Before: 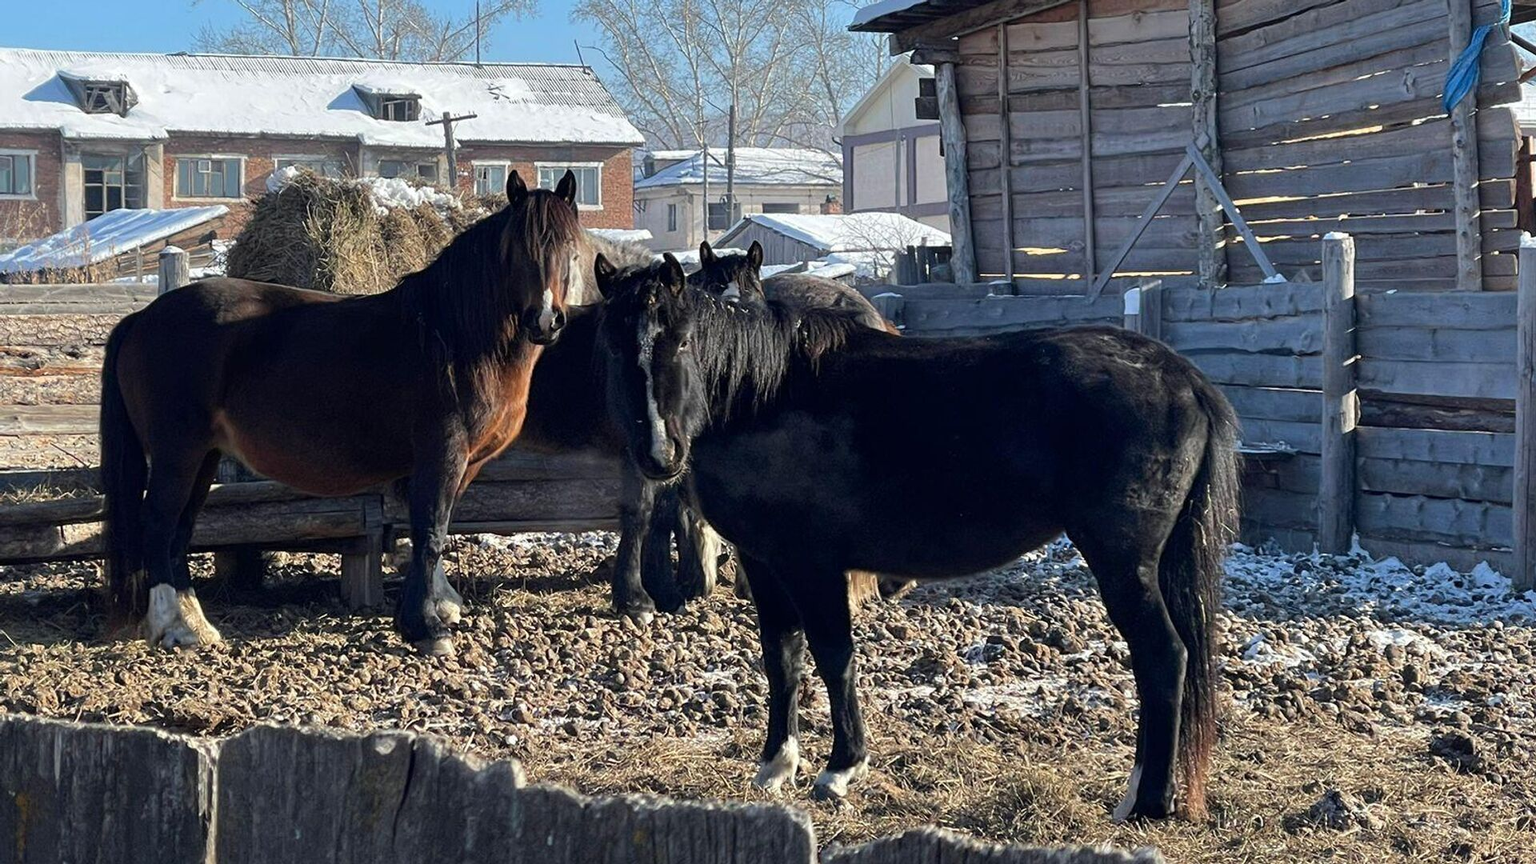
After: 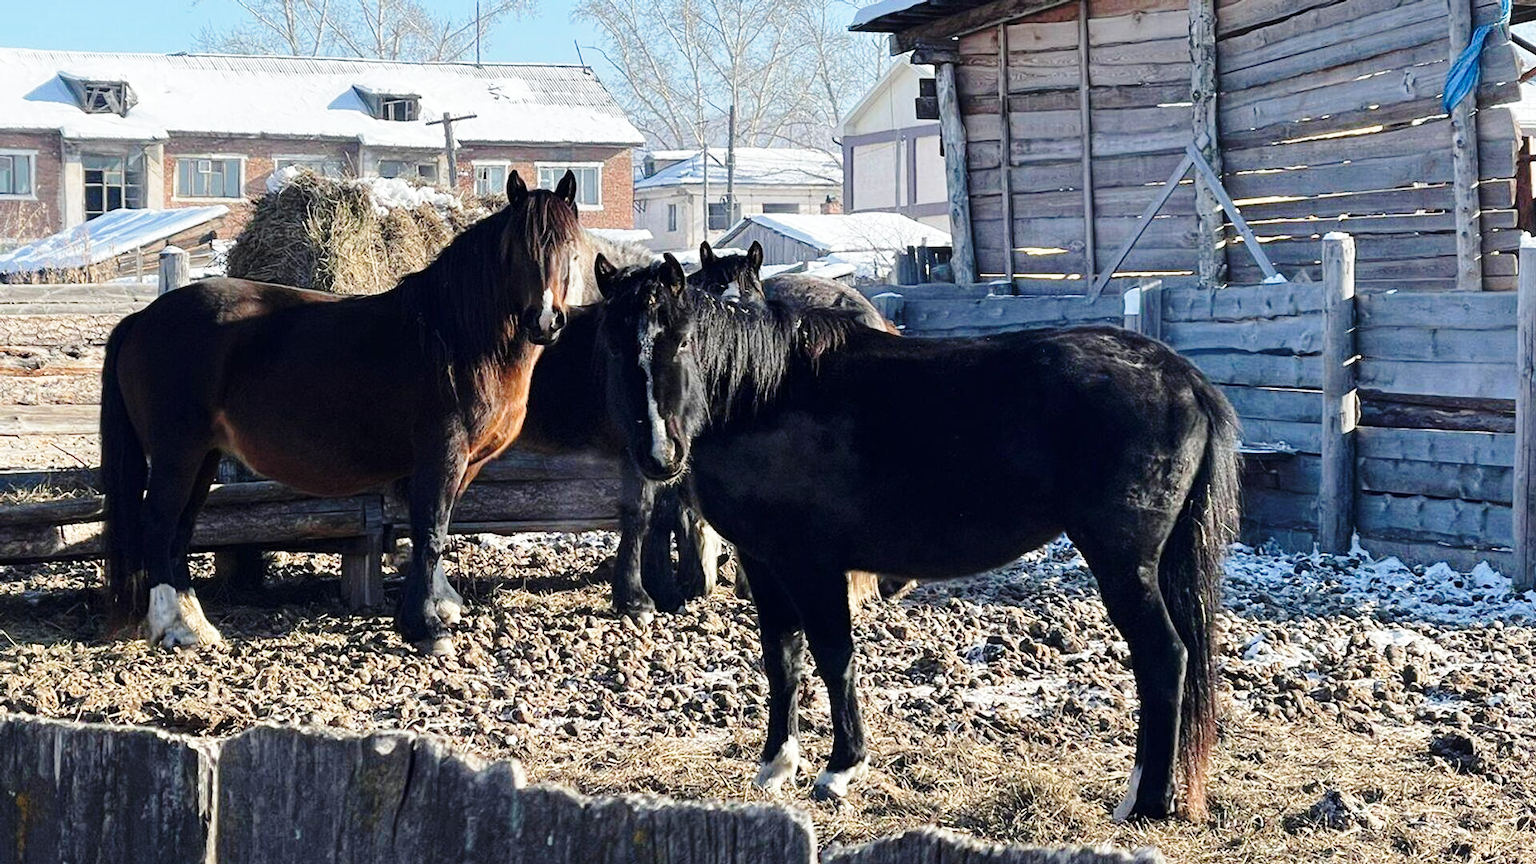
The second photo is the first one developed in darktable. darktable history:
base curve: curves: ch0 [(0, 0) (0.028, 0.03) (0.121, 0.232) (0.46, 0.748) (0.859, 0.968) (1, 1)], preserve colors none
contrast brightness saturation: saturation -0.064
